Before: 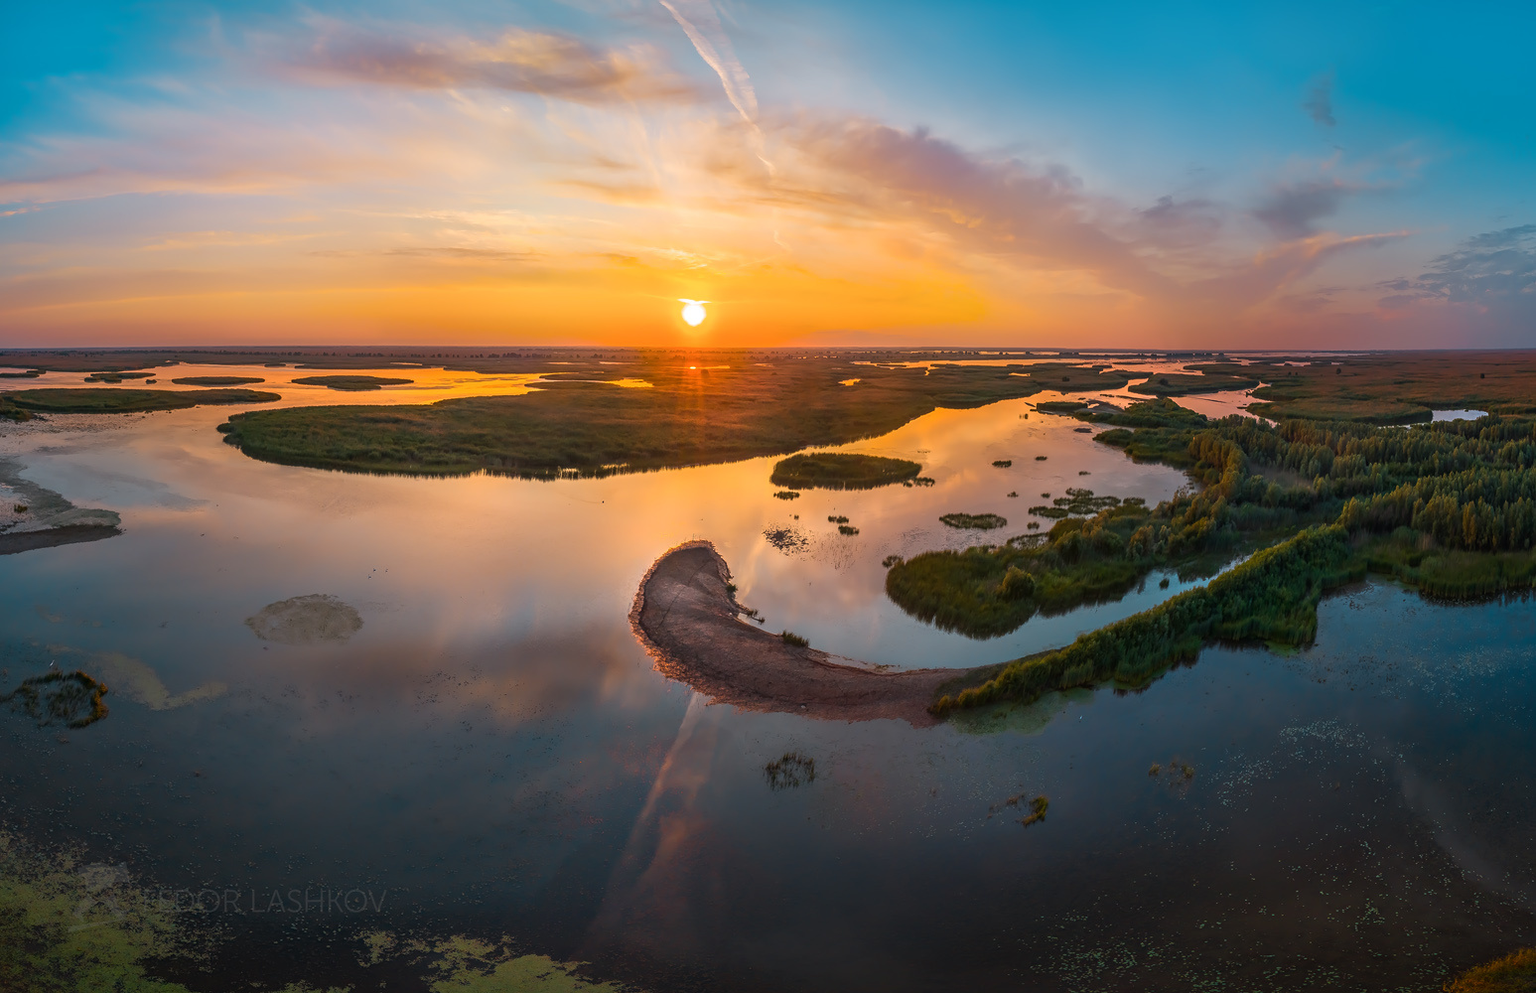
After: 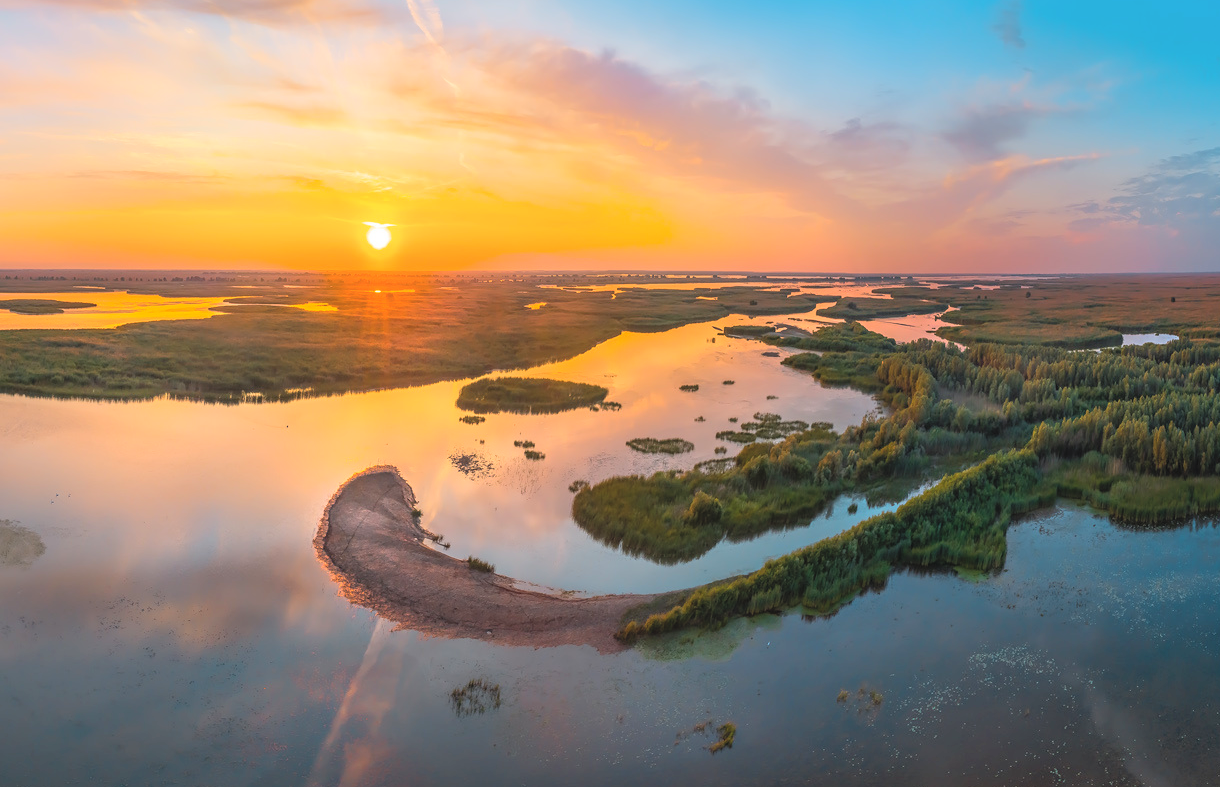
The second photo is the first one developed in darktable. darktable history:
crop and rotate: left 20.74%, top 7.912%, right 0.375%, bottom 13.378%
contrast brightness saturation: contrast 0.1, brightness 0.3, saturation 0.14
